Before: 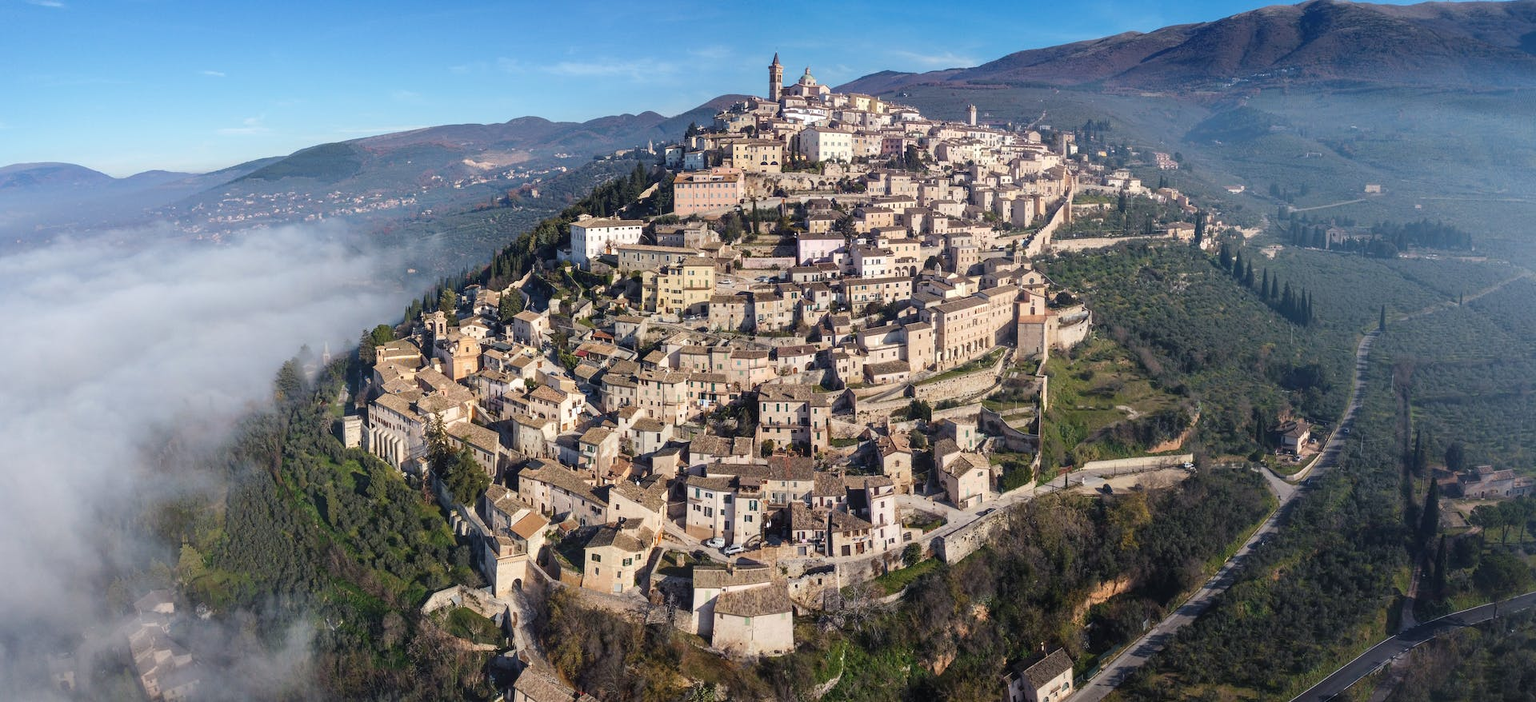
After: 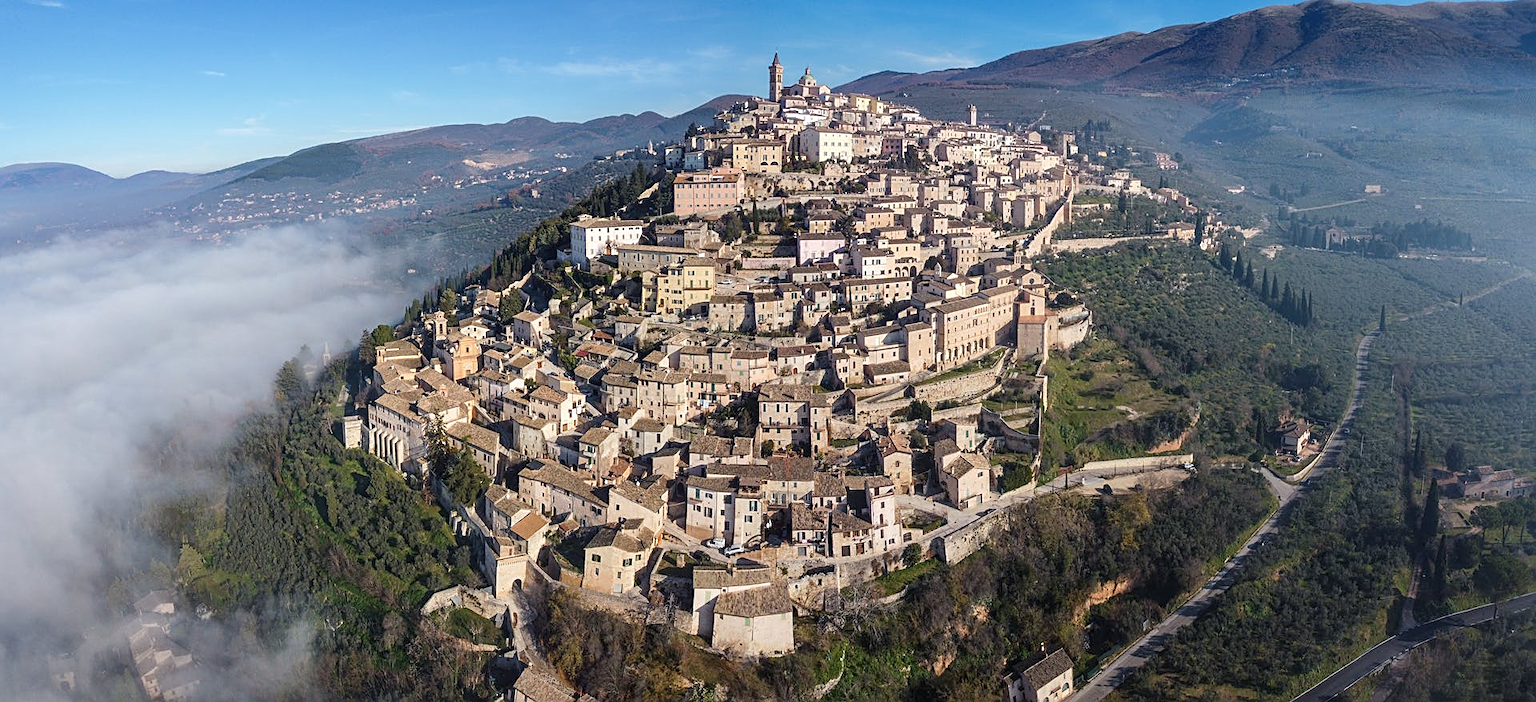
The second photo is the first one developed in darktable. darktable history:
local contrast: mode bilateral grid, contrast 15, coarseness 36, detail 105%, midtone range 0.2
sharpen: on, module defaults
